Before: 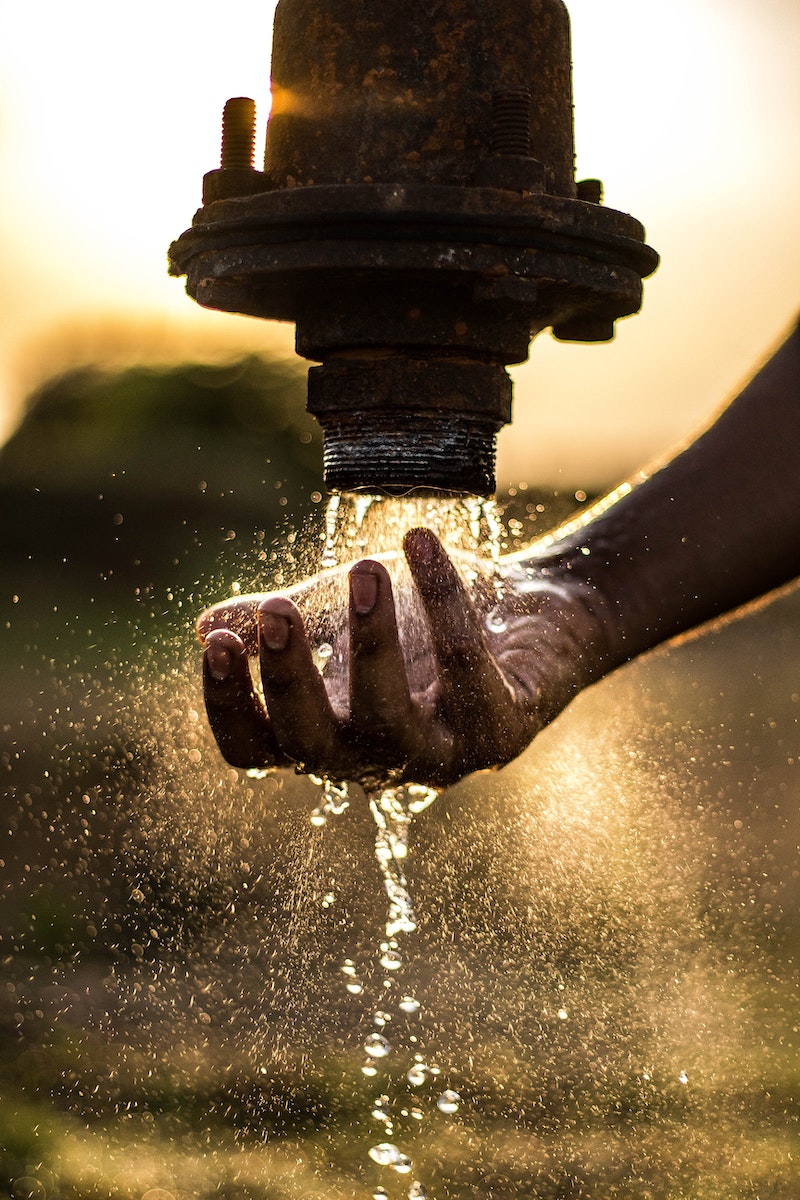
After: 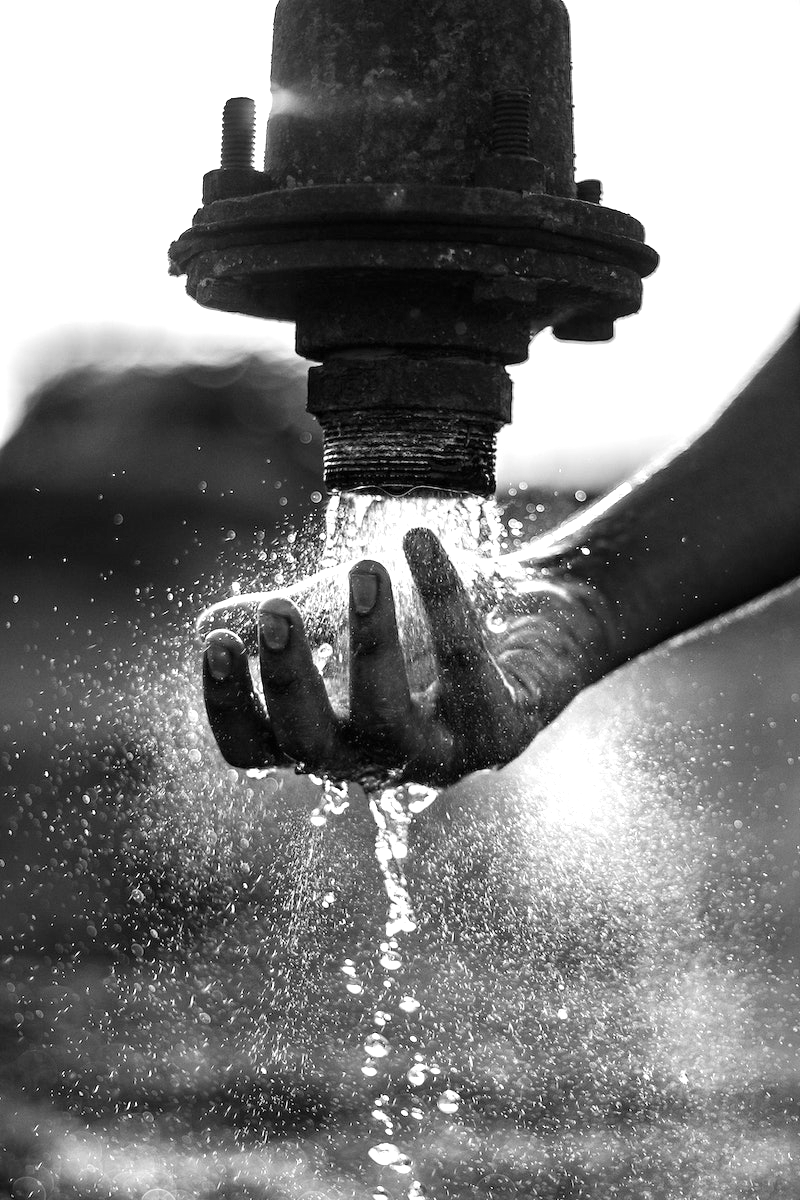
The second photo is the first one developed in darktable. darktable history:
exposure: exposure 0.6 EV, compensate highlight preservation false
monochrome: on, module defaults
